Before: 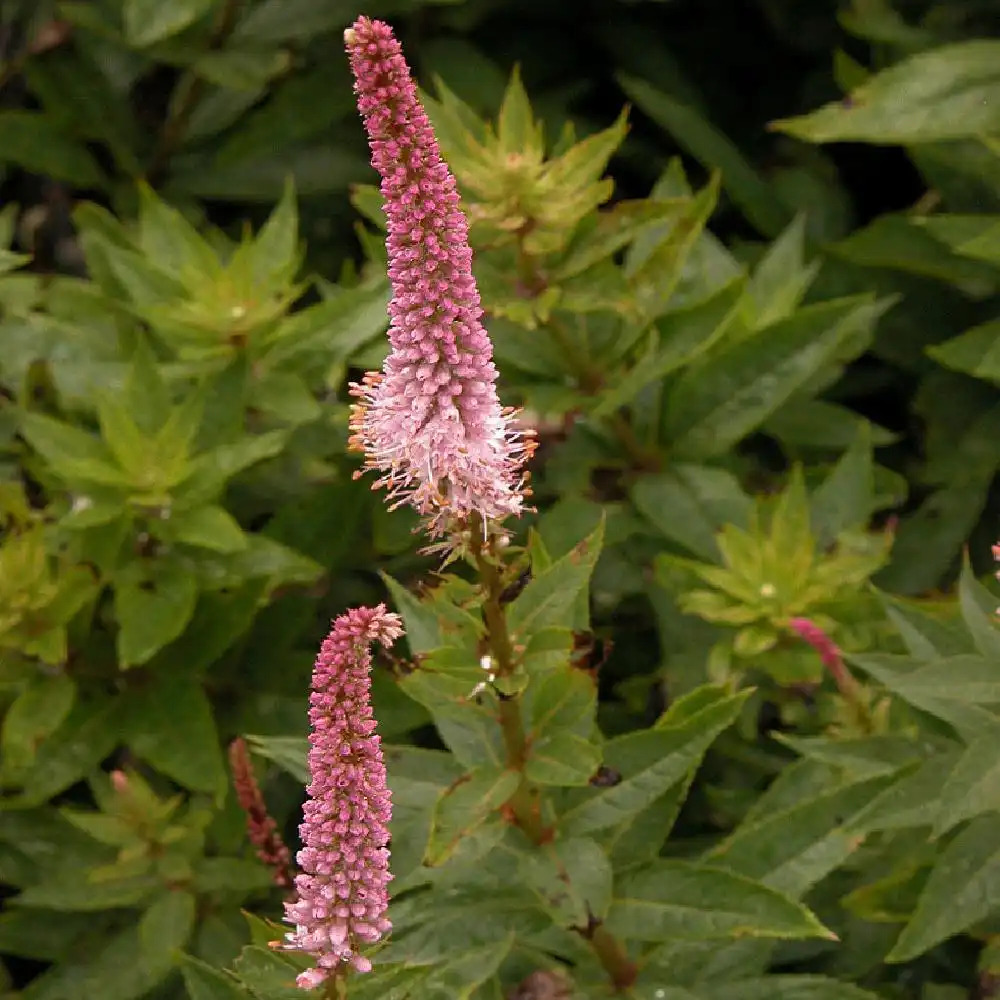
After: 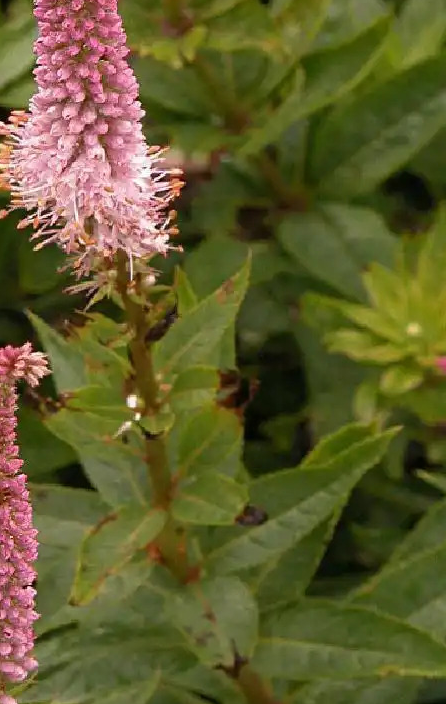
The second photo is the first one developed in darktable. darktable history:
crop: left 35.455%, top 26.136%, right 19.851%, bottom 3.434%
